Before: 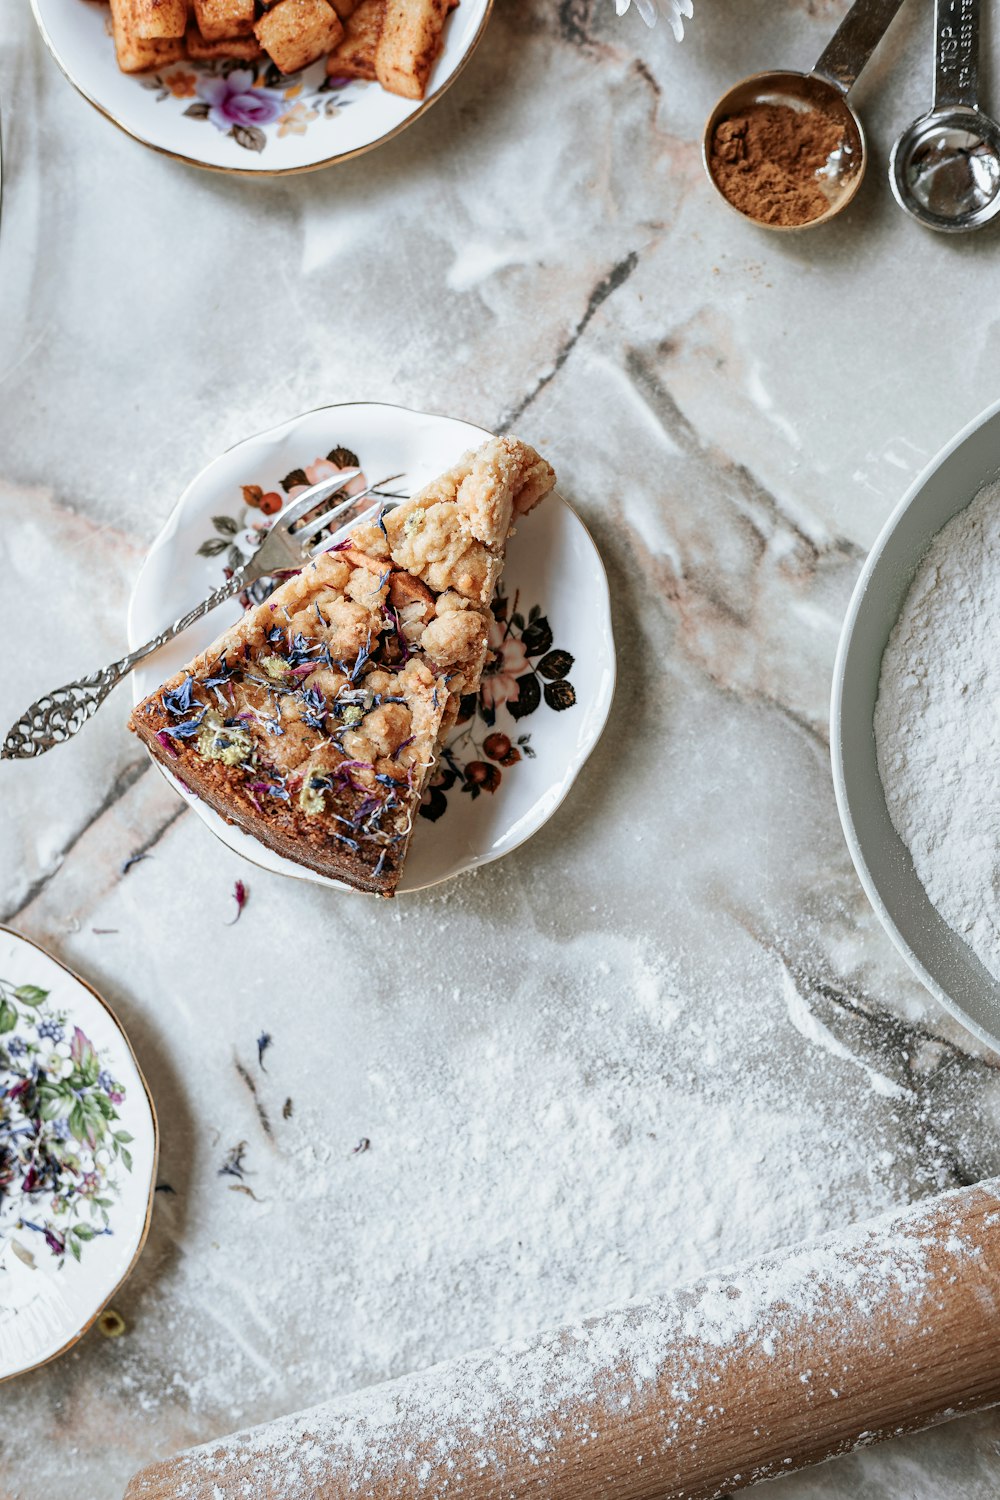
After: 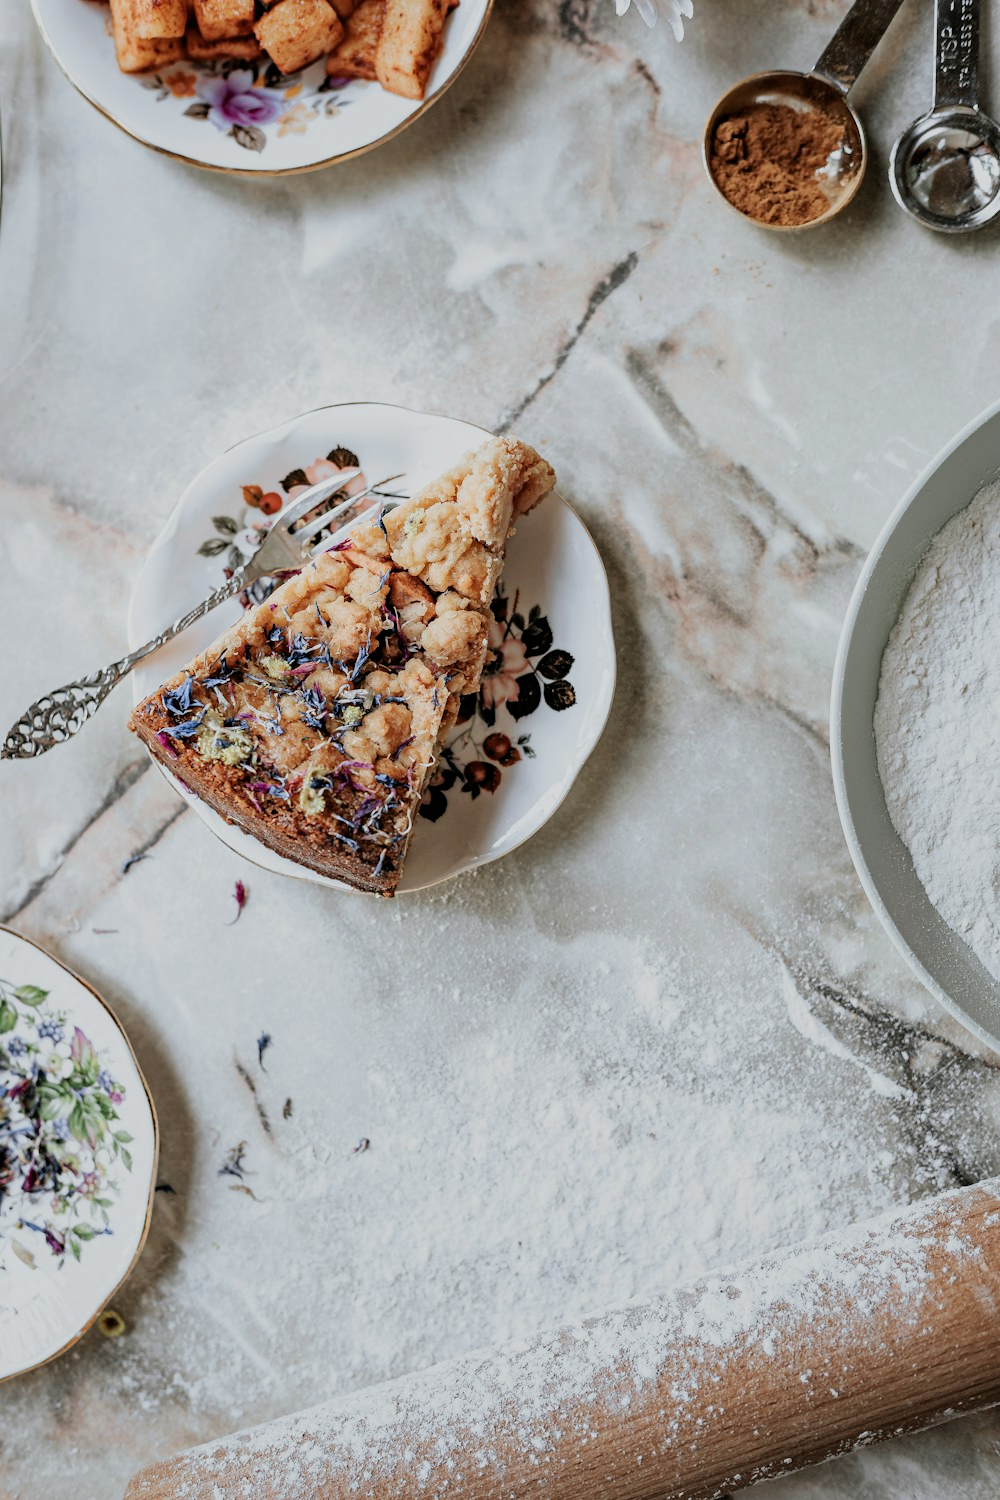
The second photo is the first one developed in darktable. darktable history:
filmic rgb: black relative exposure -7.97 EV, white relative exposure 4.04 EV, hardness 4.18
